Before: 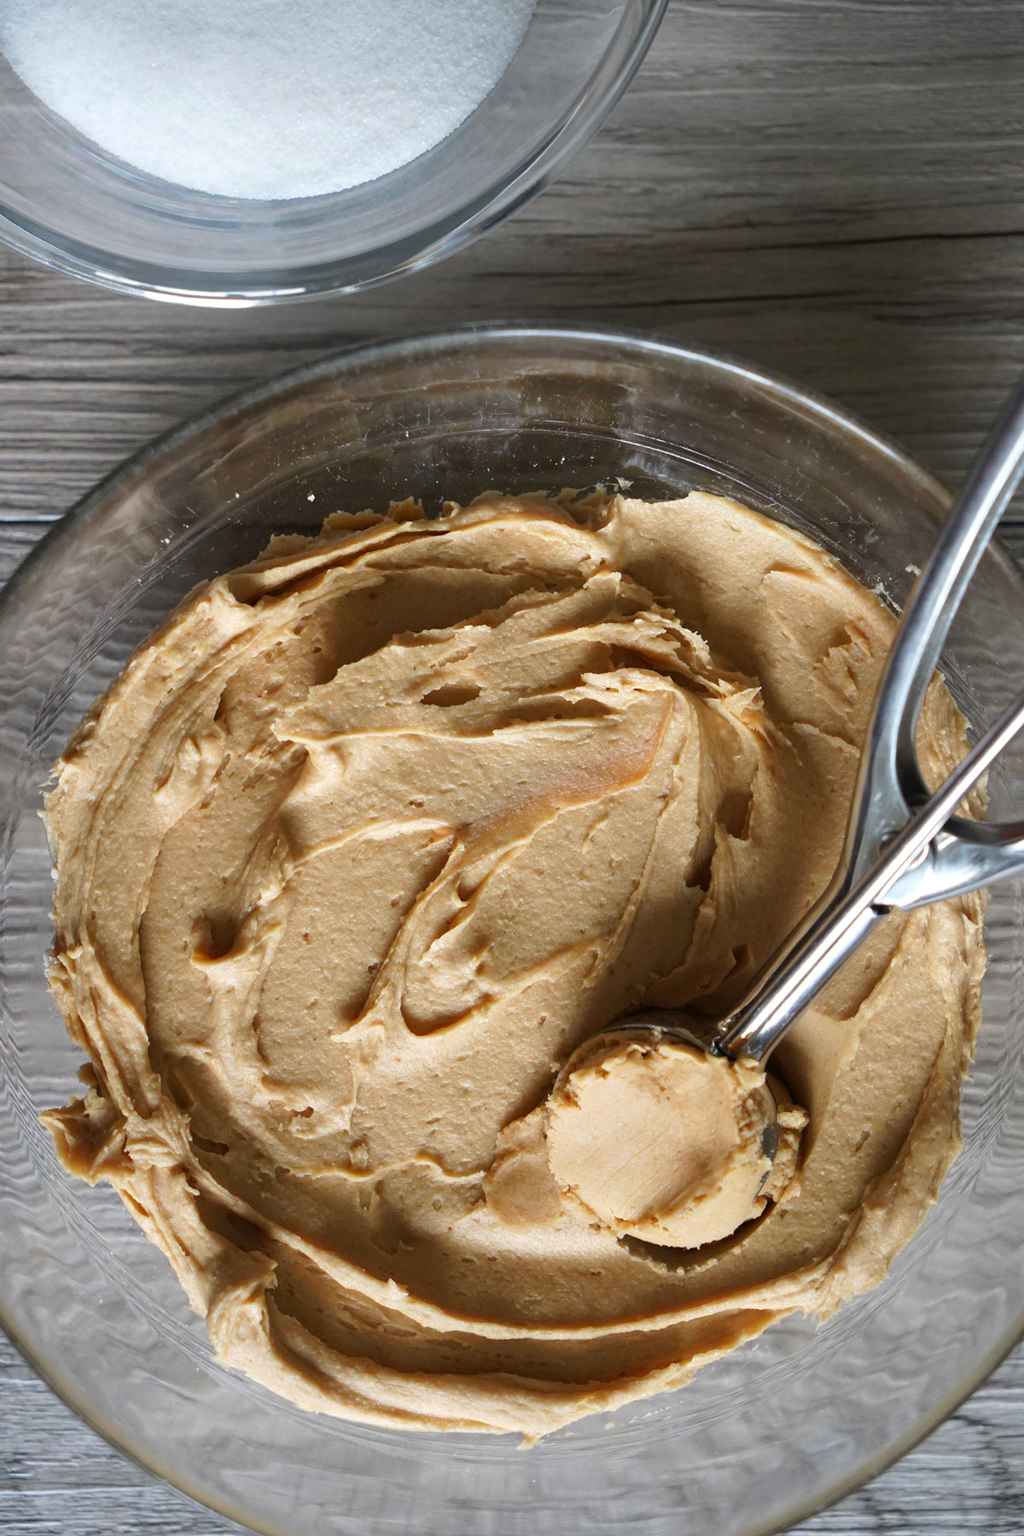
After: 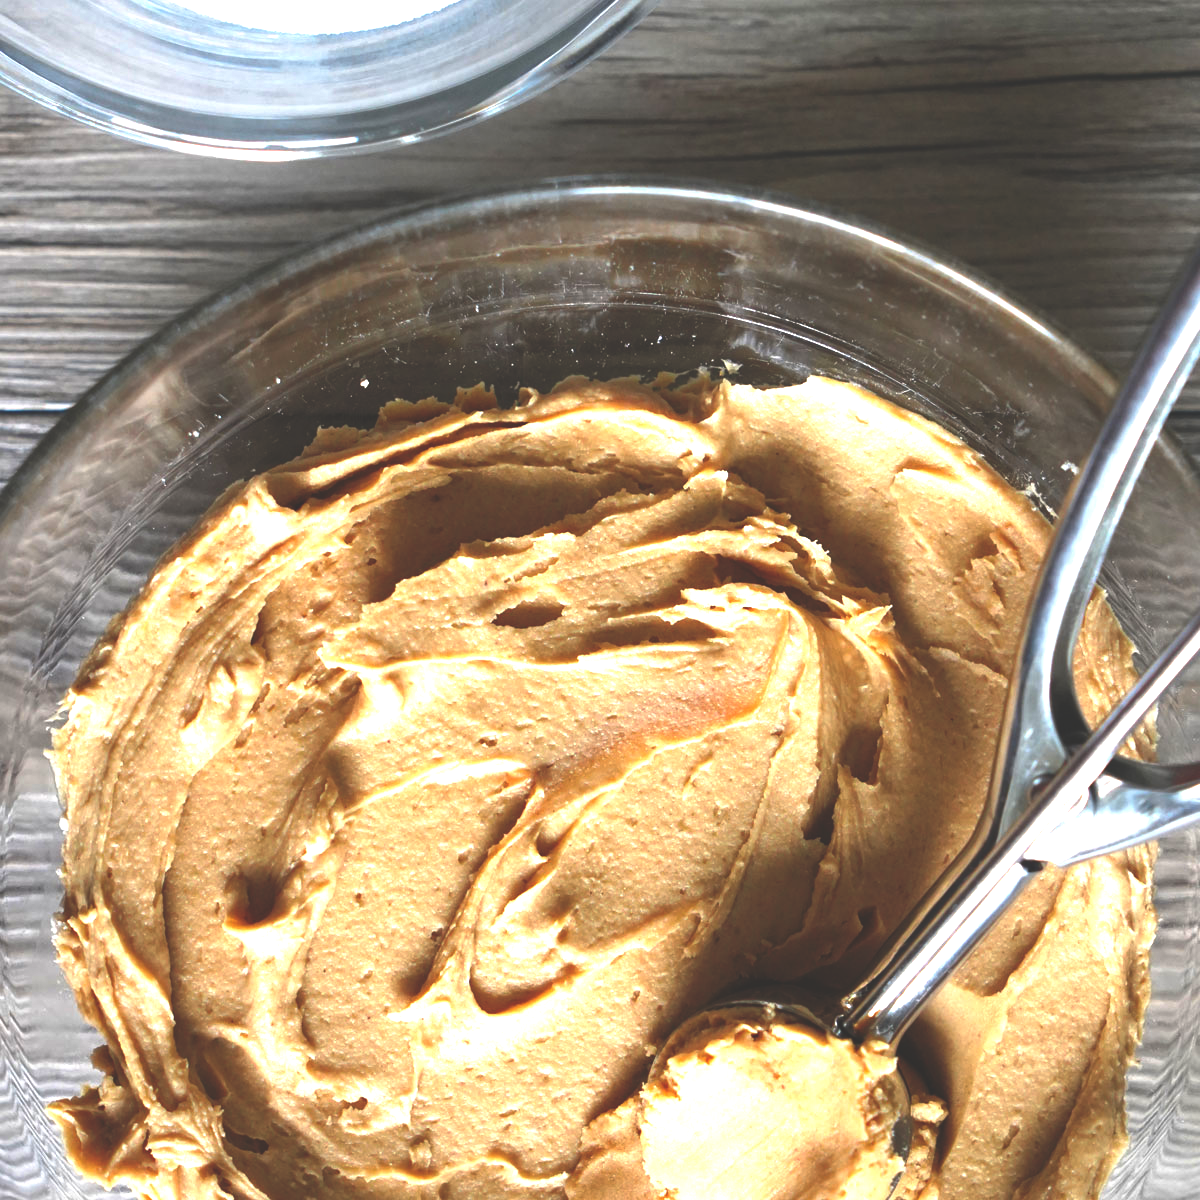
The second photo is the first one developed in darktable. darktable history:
exposure: black level correction 0, exposure 1.1 EV, compensate exposure bias true, compensate highlight preservation false
crop: top 11.166%, bottom 22.168%
rgb curve: curves: ch0 [(0, 0.186) (0.314, 0.284) (0.775, 0.708) (1, 1)], compensate middle gray true, preserve colors none
